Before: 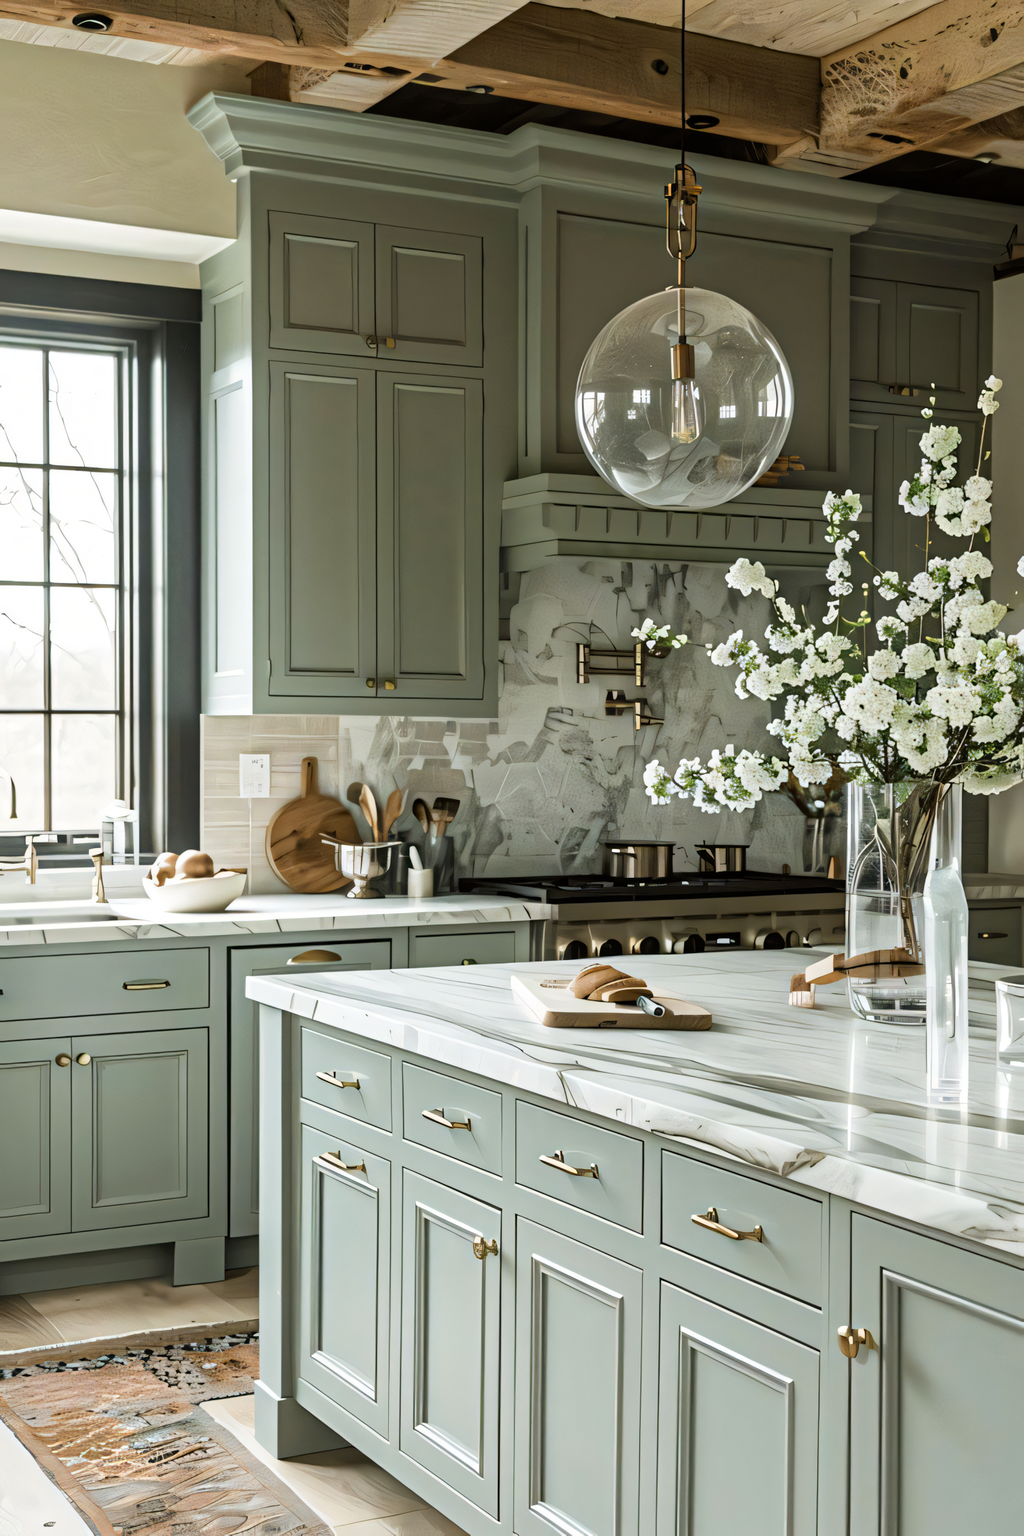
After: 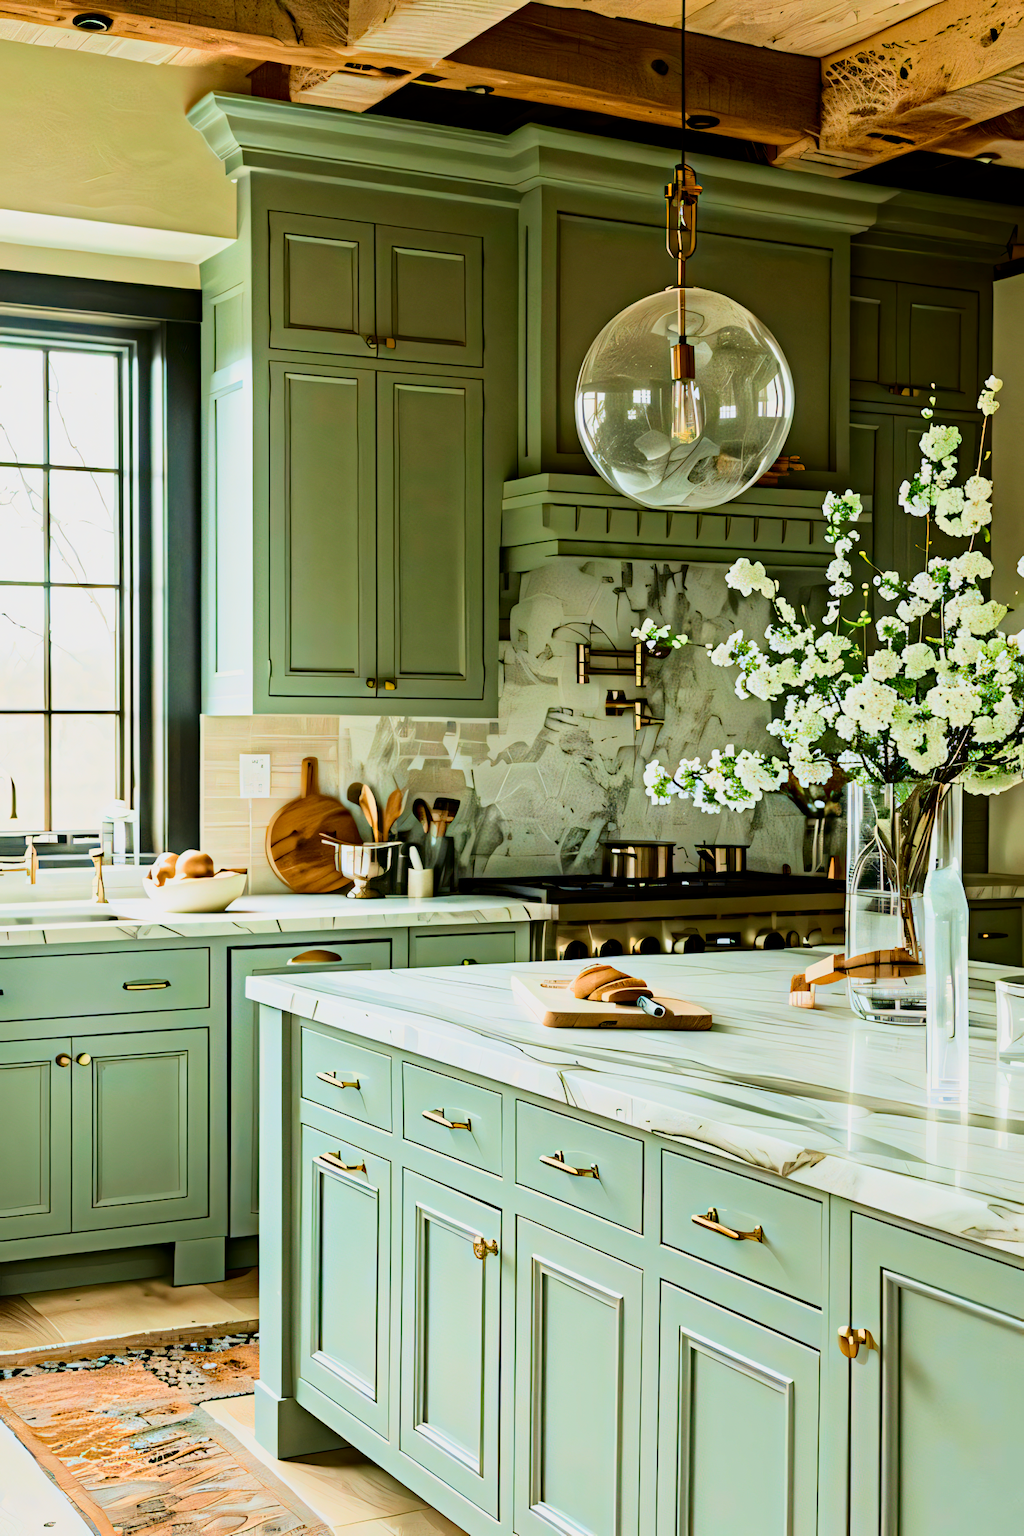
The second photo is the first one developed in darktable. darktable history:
haze removal: compatibility mode true, adaptive false
tone curve: curves: ch0 [(0, 0) (0.091, 0.077) (0.389, 0.458) (0.745, 0.82) (0.856, 0.899) (0.92, 0.938) (1, 0.973)]; ch1 [(0, 0) (0.437, 0.404) (0.5, 0.5) (0.529, 0.55) (0.58, 0.6) (0.616, 0.649) (1, 1)]; ch2 [(0, 0) (0.442, 0.415) (0.5, 0.5) (0.535, 0.557) (0.585, 0.62) (1, 1)], color space Lab, independent channels, preserve colors none
contrast brightness saturation: contrast 0.166, saturation 0.335
filmic rgb: black relative exposure -7.99 EV, white relative exposure 3.93 EV, hardness 4.24
color correction: highlights b* 0.068, saturation 1.1
